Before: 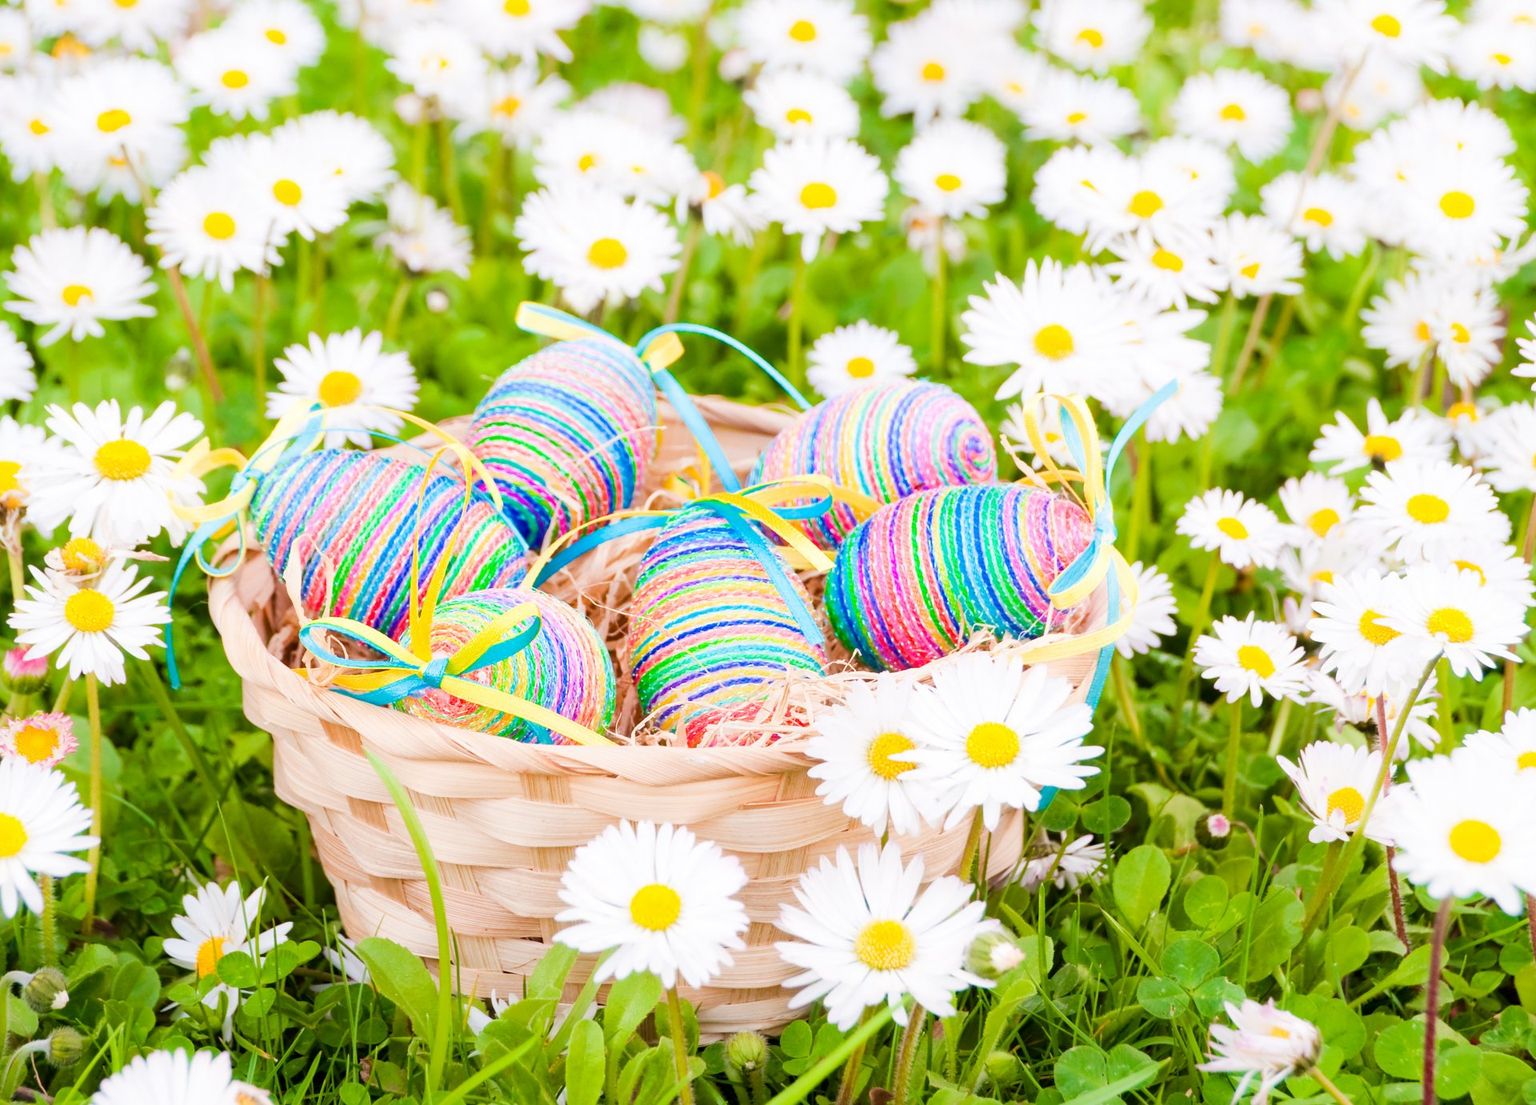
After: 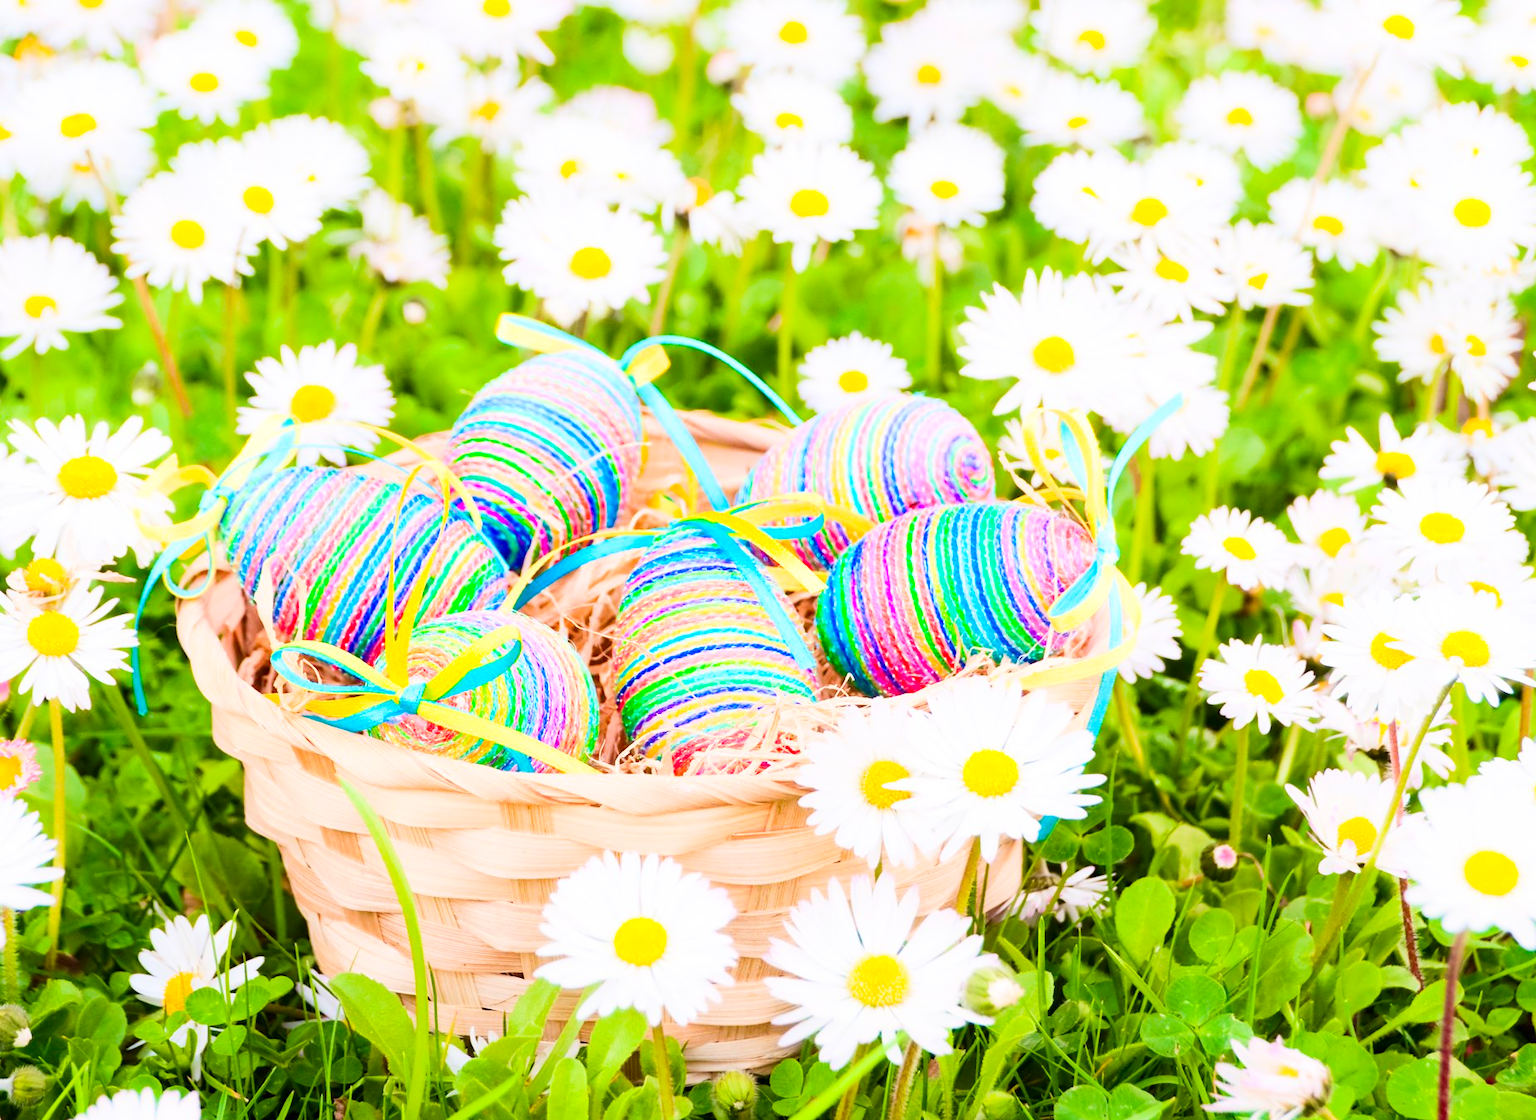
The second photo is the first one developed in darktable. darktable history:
contrast brightness saturation: contrast 0.23, brightness 0.1, saturation 0.29
crop and rotate: left 2.536%, right 1.107%, bottom 2.246%
